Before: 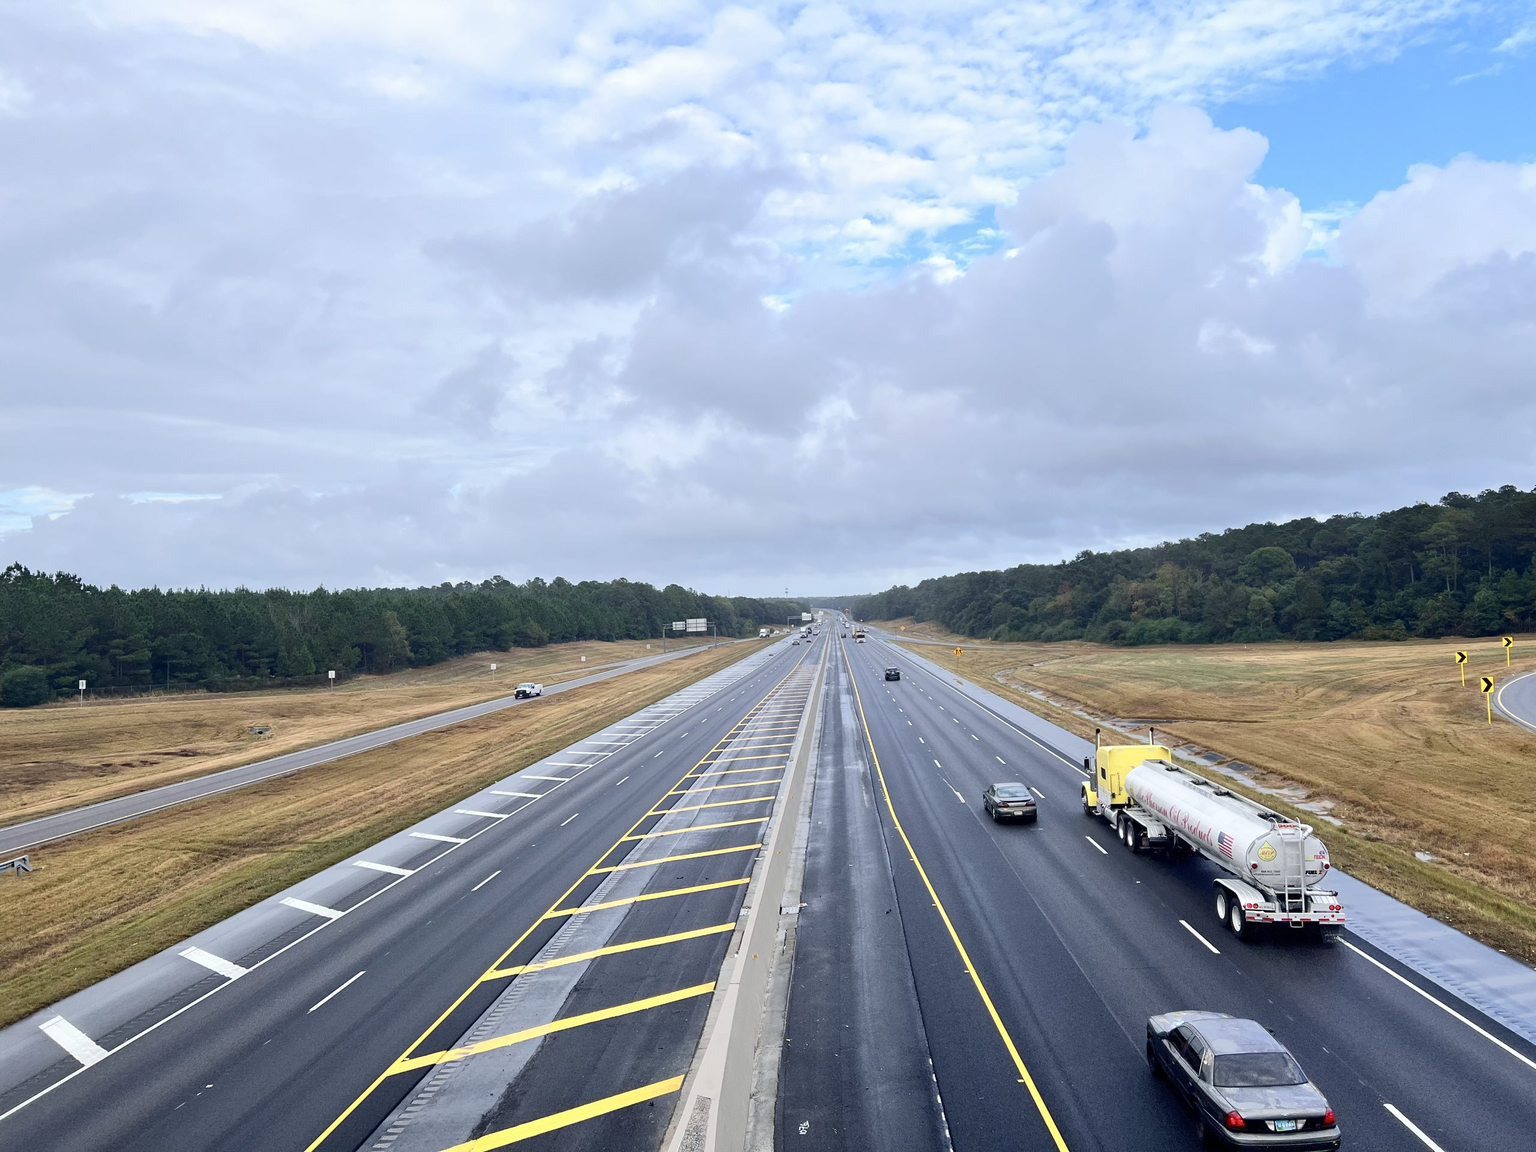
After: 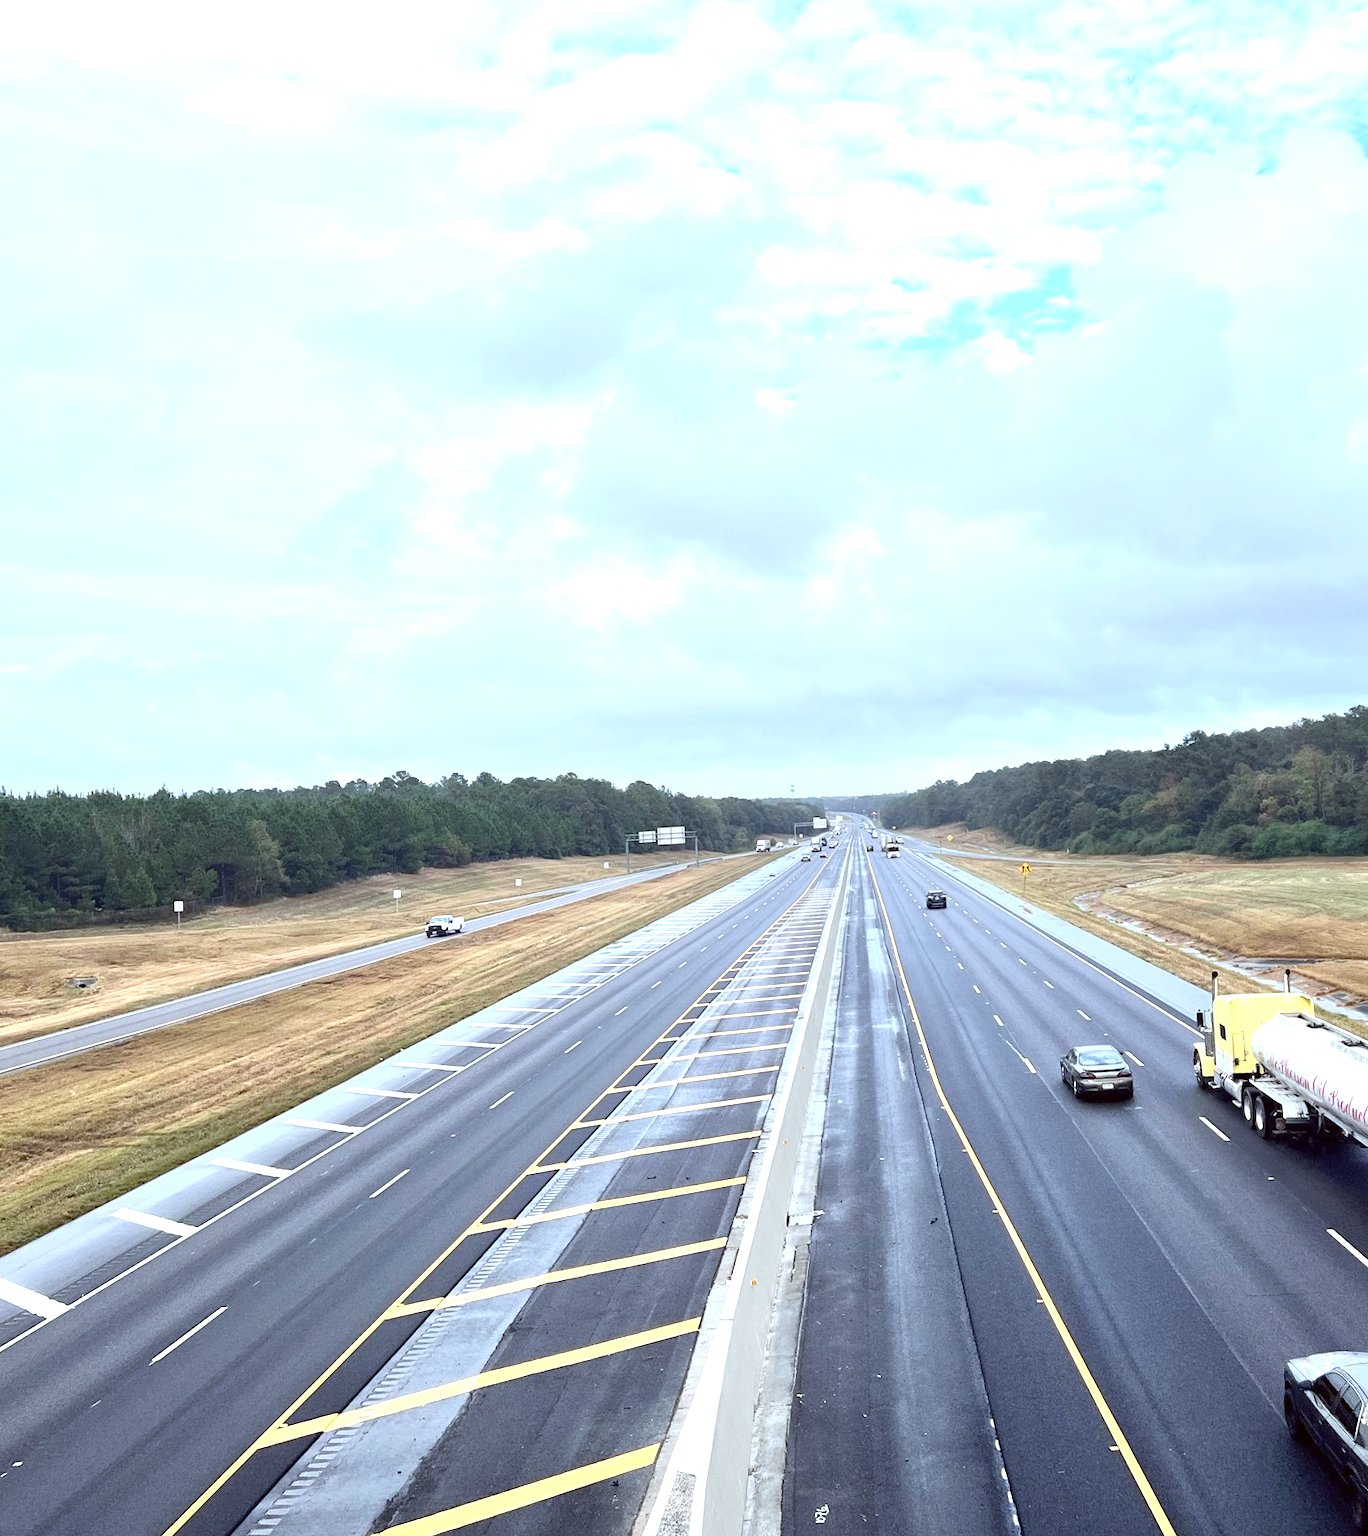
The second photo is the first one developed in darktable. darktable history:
exposure: exposure 0.77 EV, compensate highlight preservation false
crop and rotate: left 12.673%, right 20.66%
color correction: highlights a* -3.28, highlights b* -6.24, shadows a* 3.1, shadows b* 5.19
rotate and perspective: rotation -0.45°, automatic cropping original format, crop left 0.008, crop right 0.992, crop top 0.012, crop bottom 0.988
